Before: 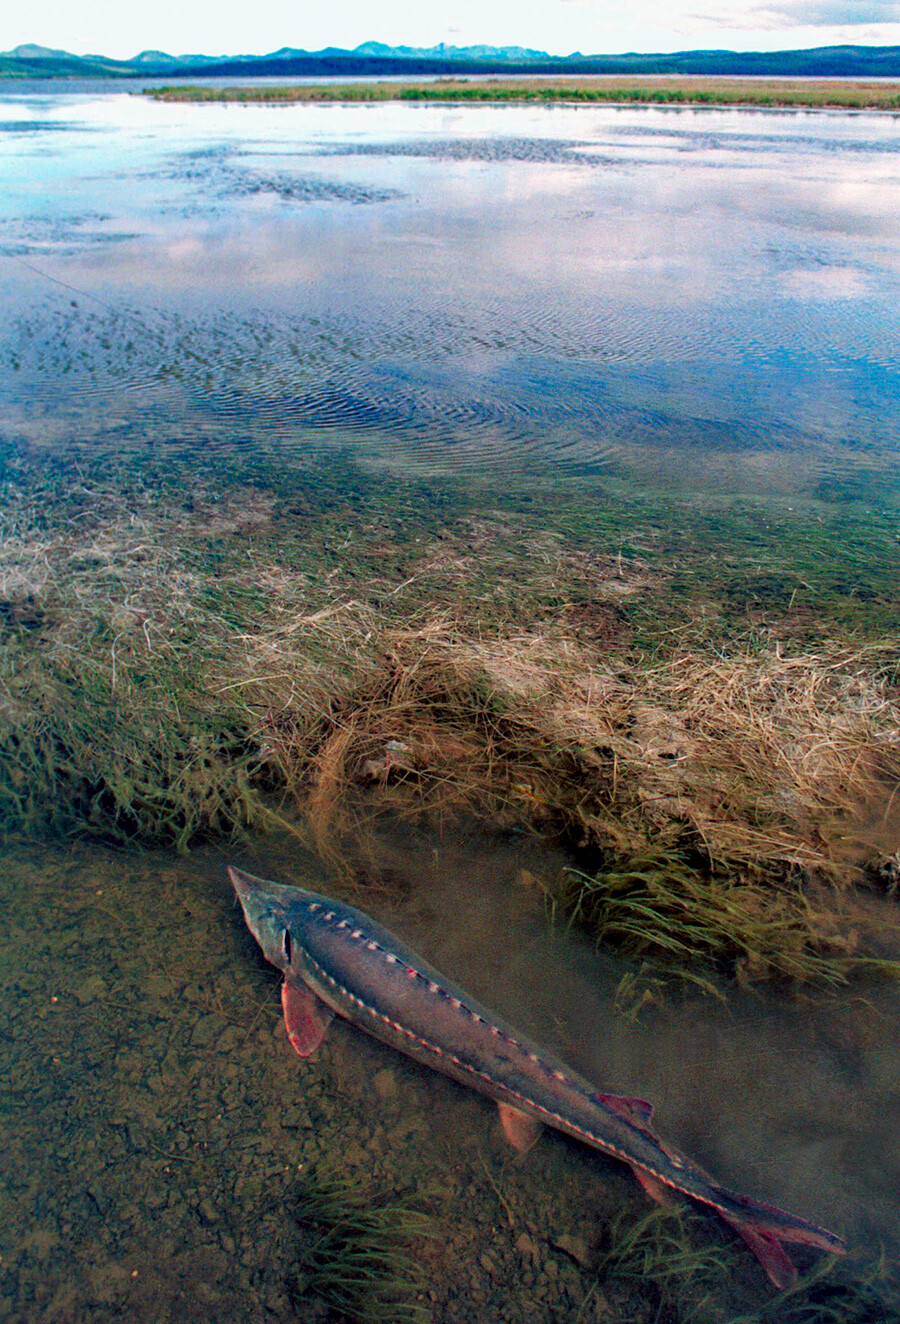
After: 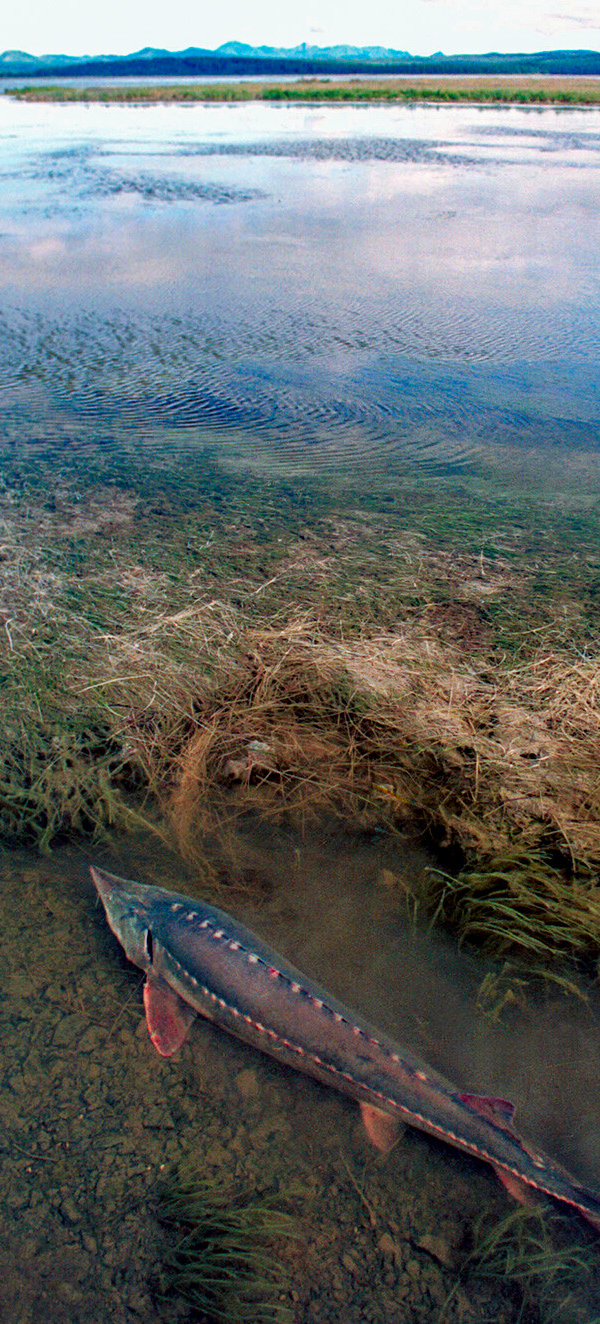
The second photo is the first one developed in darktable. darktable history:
crop: left 15.373%, right 17.924%
